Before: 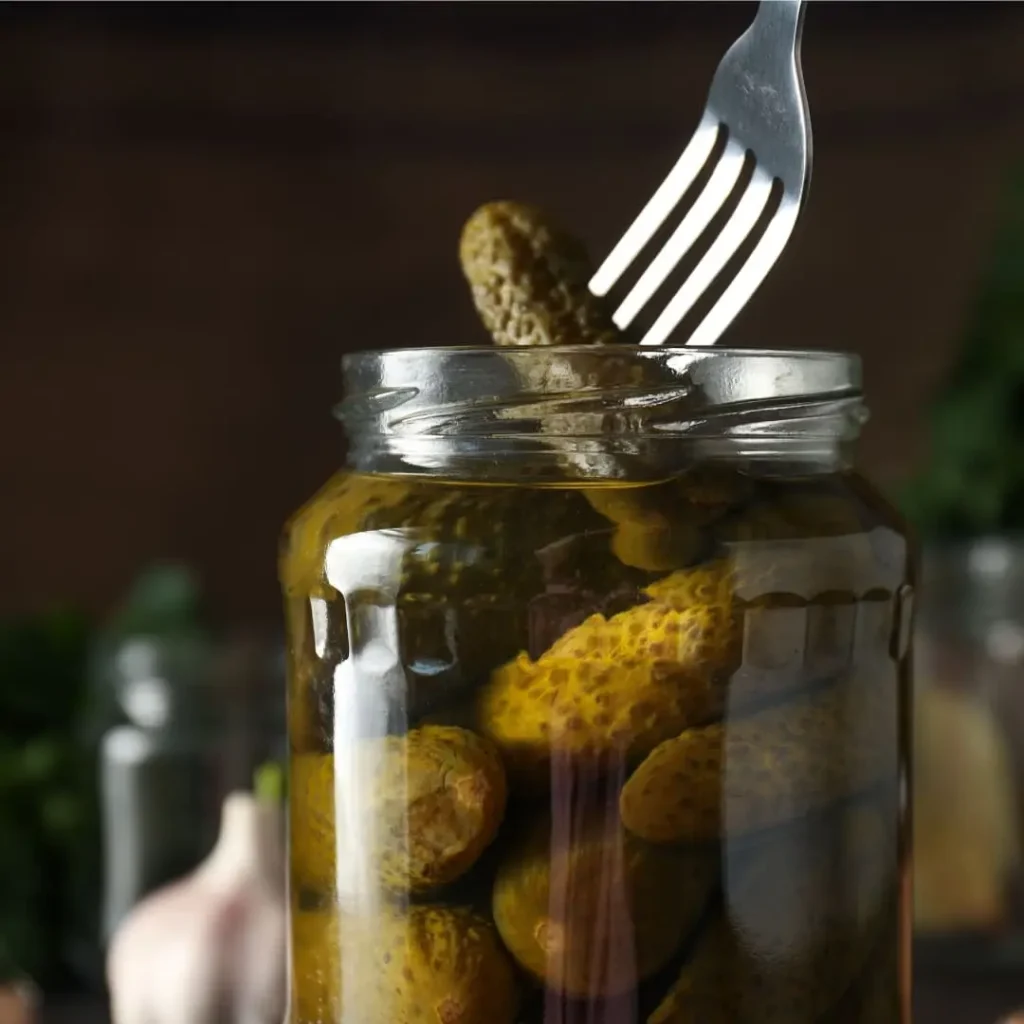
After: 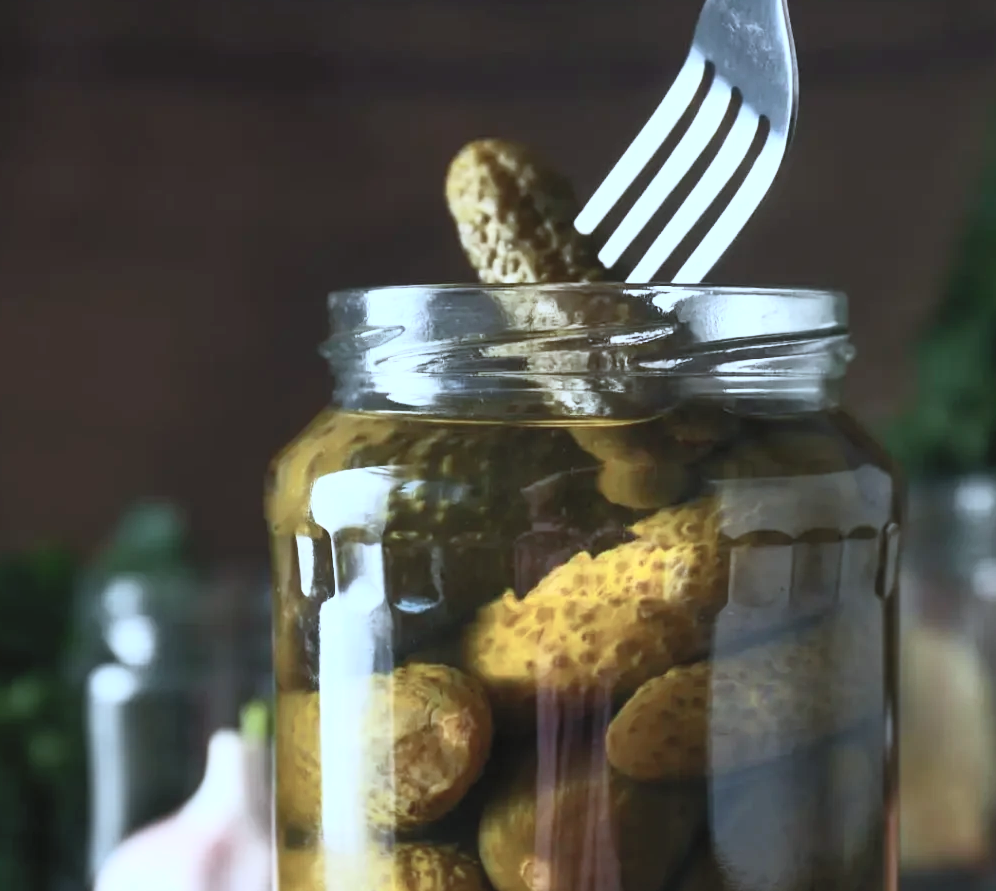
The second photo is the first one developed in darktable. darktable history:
contrast brightness saturation: contrast 0.376, brightness 0.513
color calibration: illuminant custom, x 0.388, y 0.387, temperature 3819.77 K
crop: left 1.39%, top 6.142%, right 1.267%, bottom 6.636%
